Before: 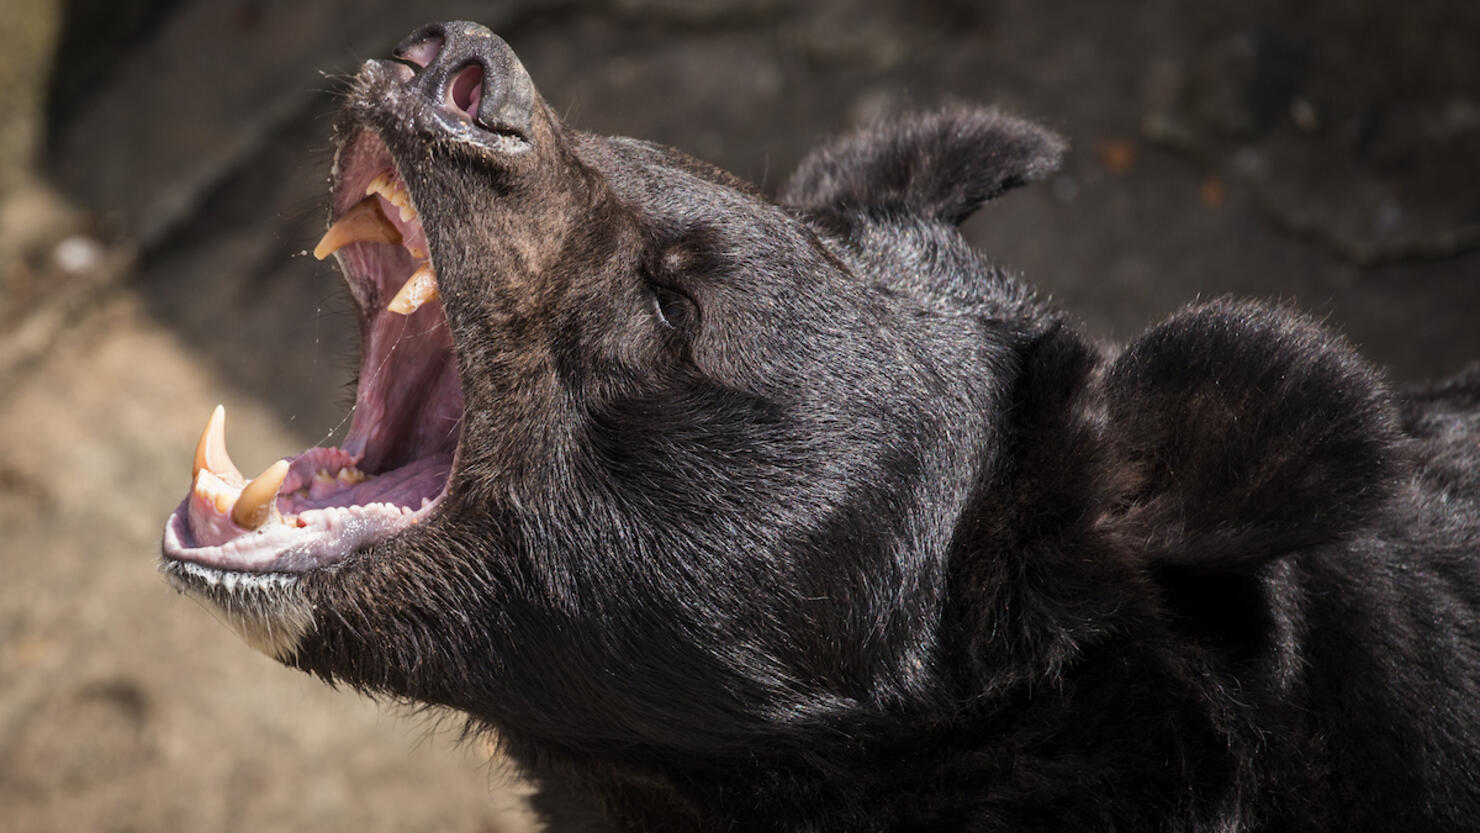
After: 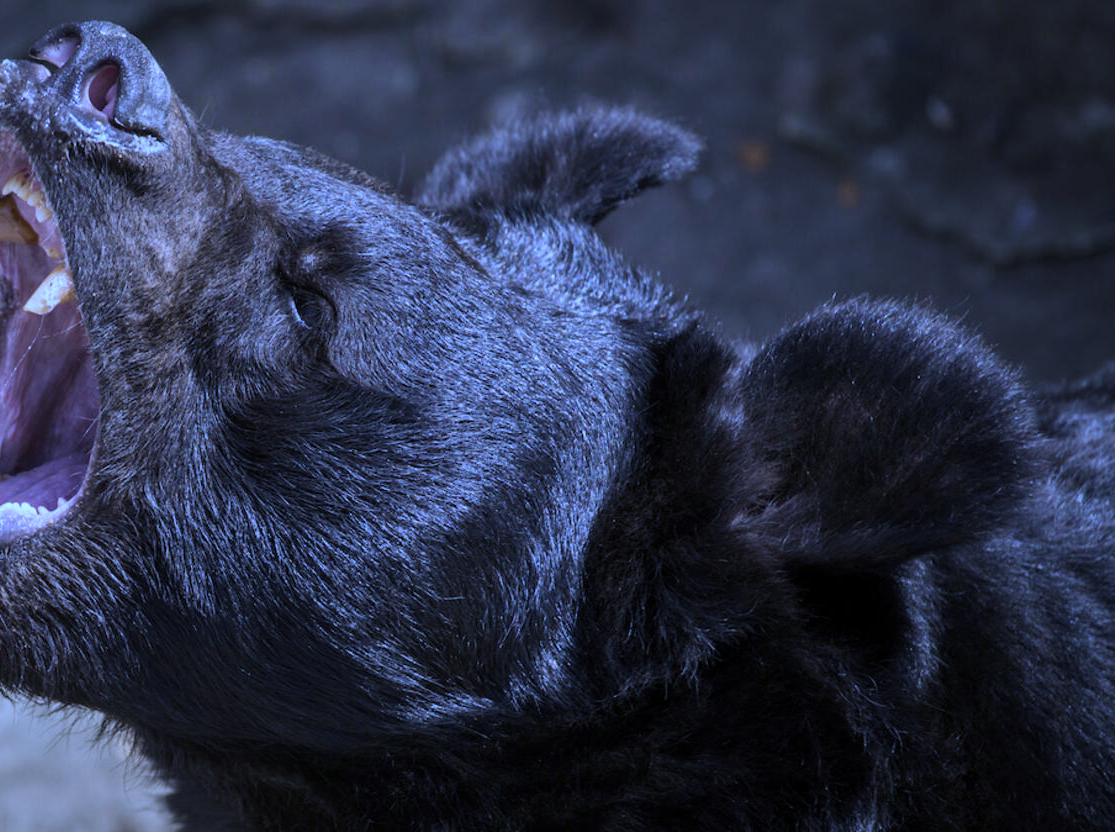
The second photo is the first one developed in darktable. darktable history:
crop and rotate: left 24.6%
white balance: red 0.766, blue 1.537
